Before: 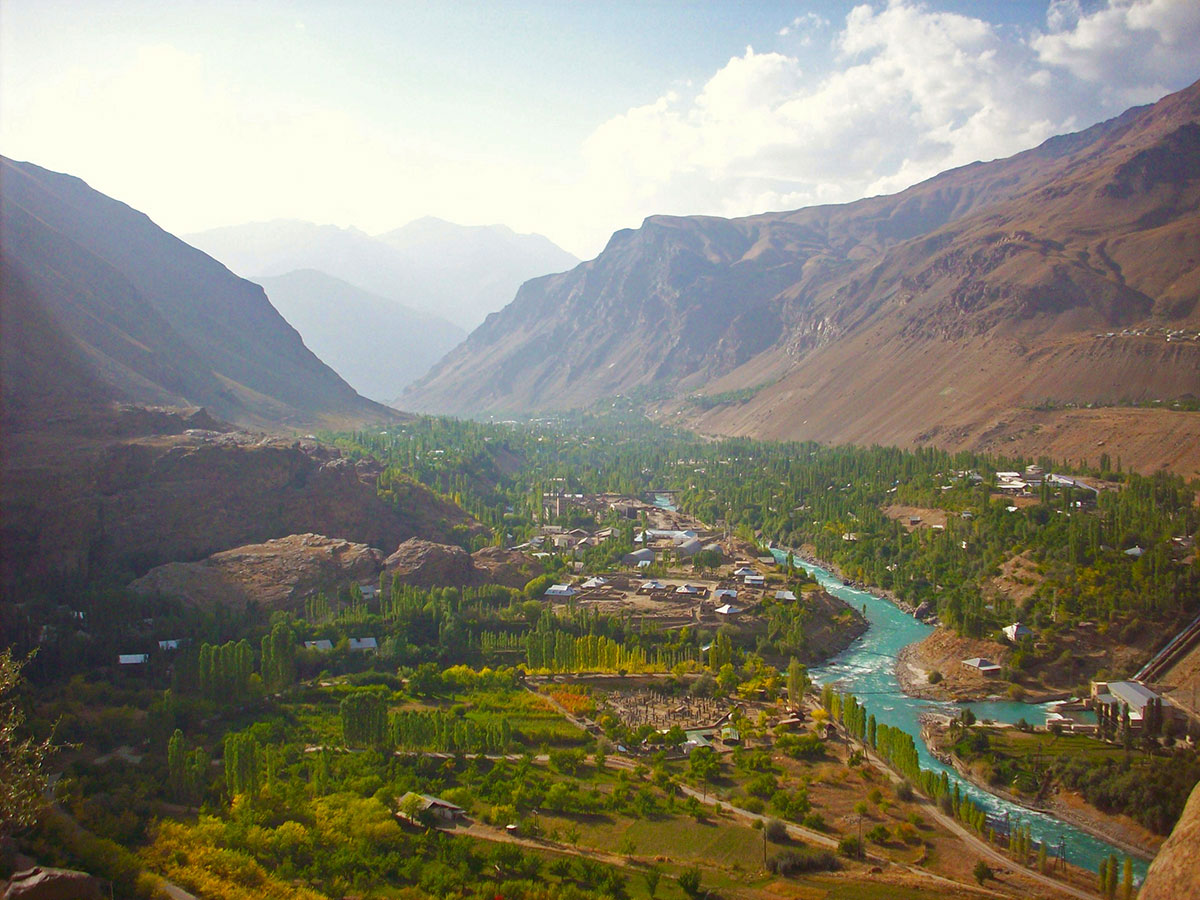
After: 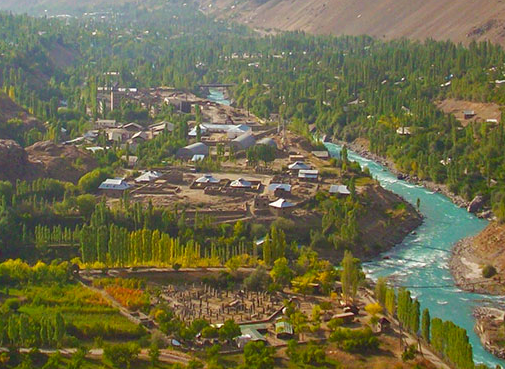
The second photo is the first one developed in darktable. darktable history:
crop: left 37.221%, top 45.169%, right 20.63%, bottom 13.777%
exposure: black level correction 0.001, compensate highlight preservation false
